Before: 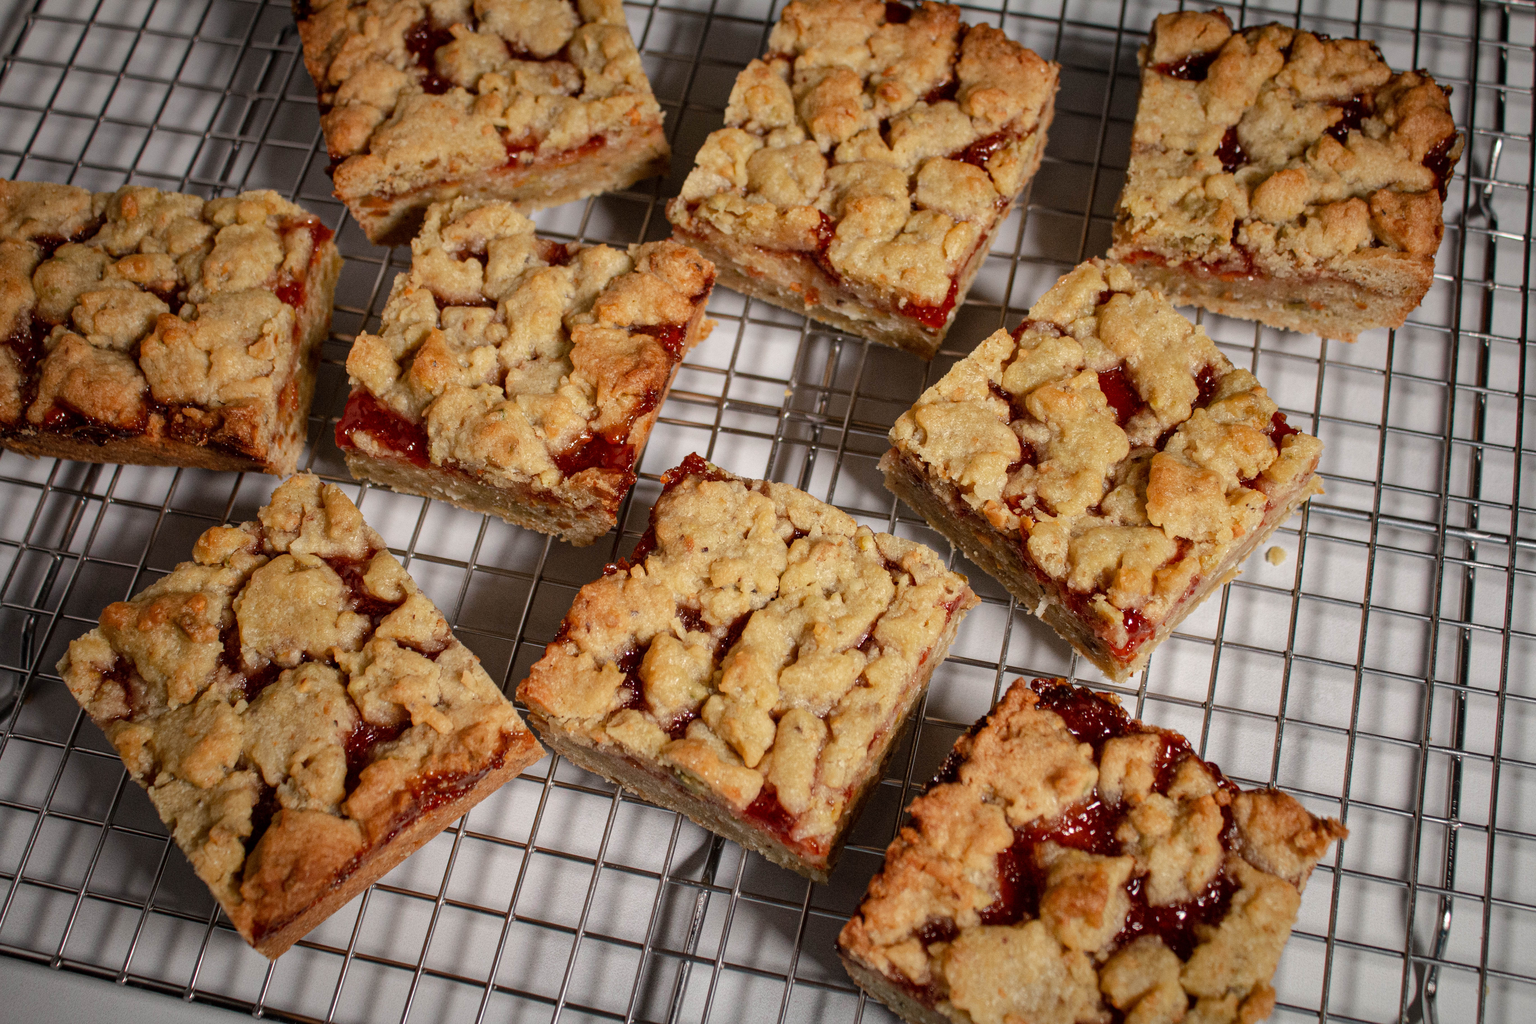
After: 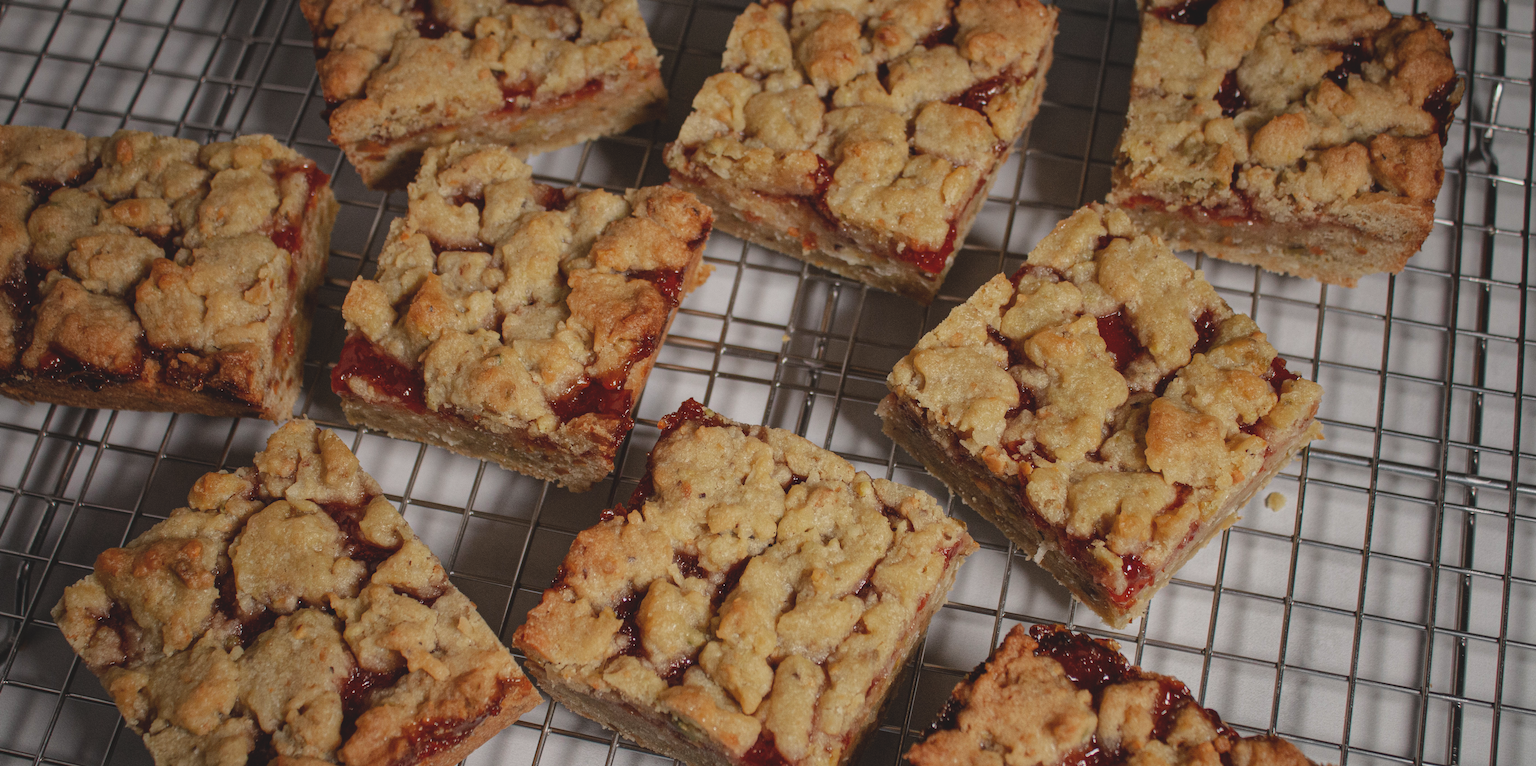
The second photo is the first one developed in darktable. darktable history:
crop: left 0.367%, top 5.519%, bottom 19.927%
exposure: black level correction -0.015, exposure -0.521 EV, compensate exposure bias true, compensate highlight preservation false
